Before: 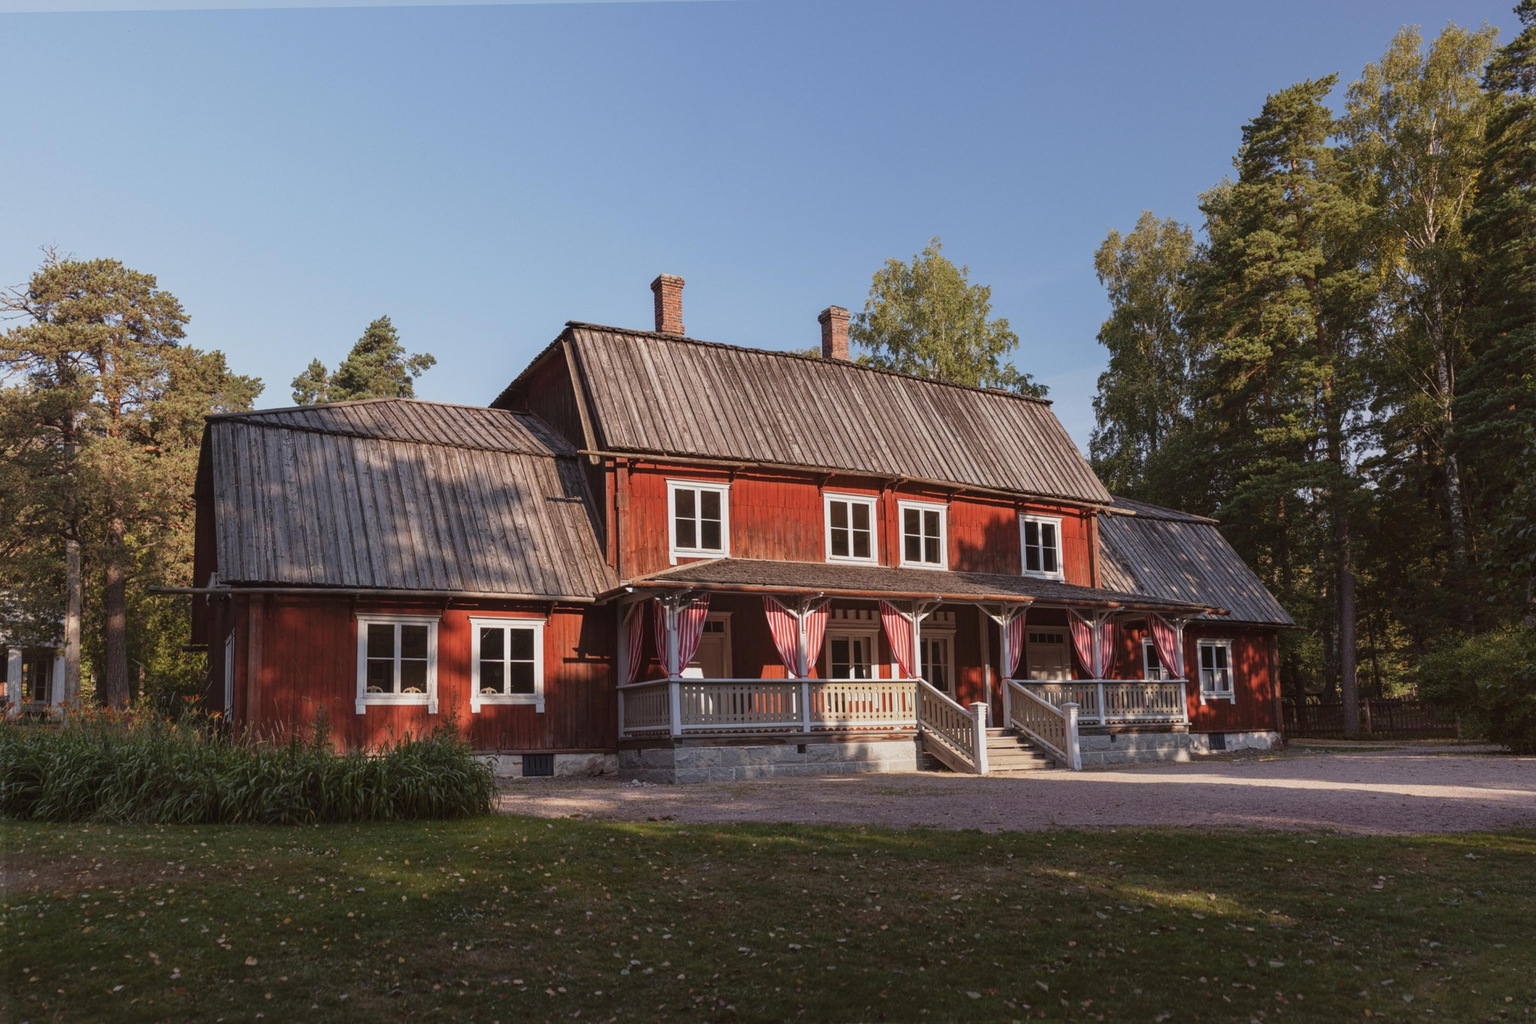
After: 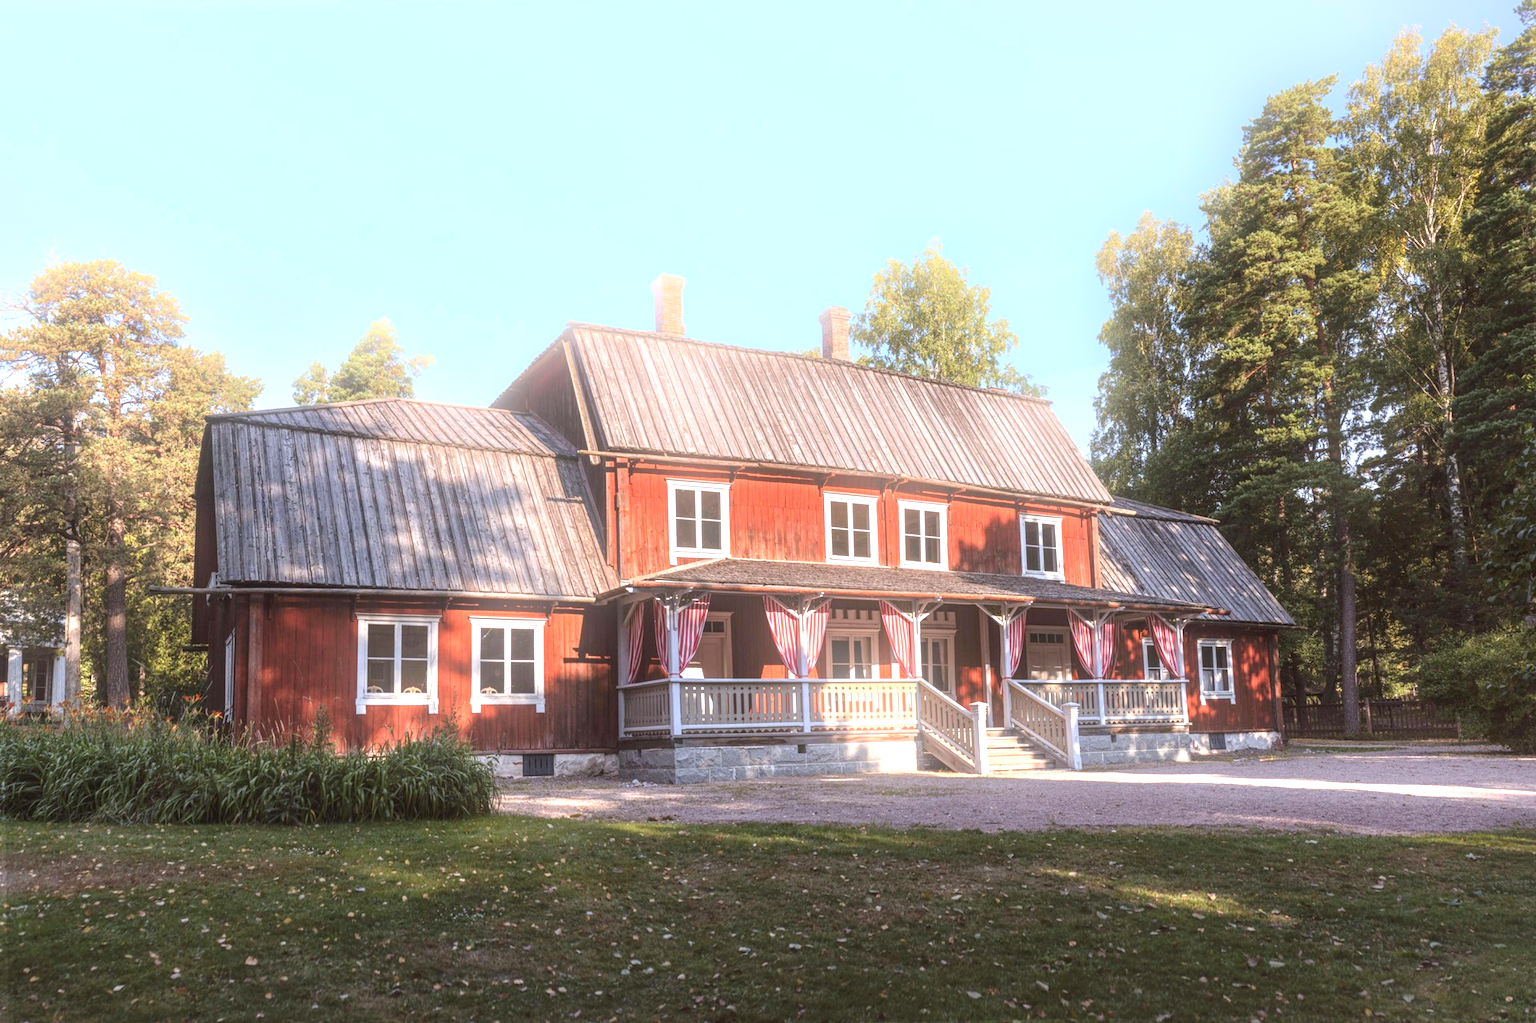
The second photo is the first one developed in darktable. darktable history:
bloom: on, module defaults
white balance: red 0.967, blue 1.049
exposure: black level correction 0, exposure 1.2 EV, compensate highlight preservation false
local contrast: on, module defaults
